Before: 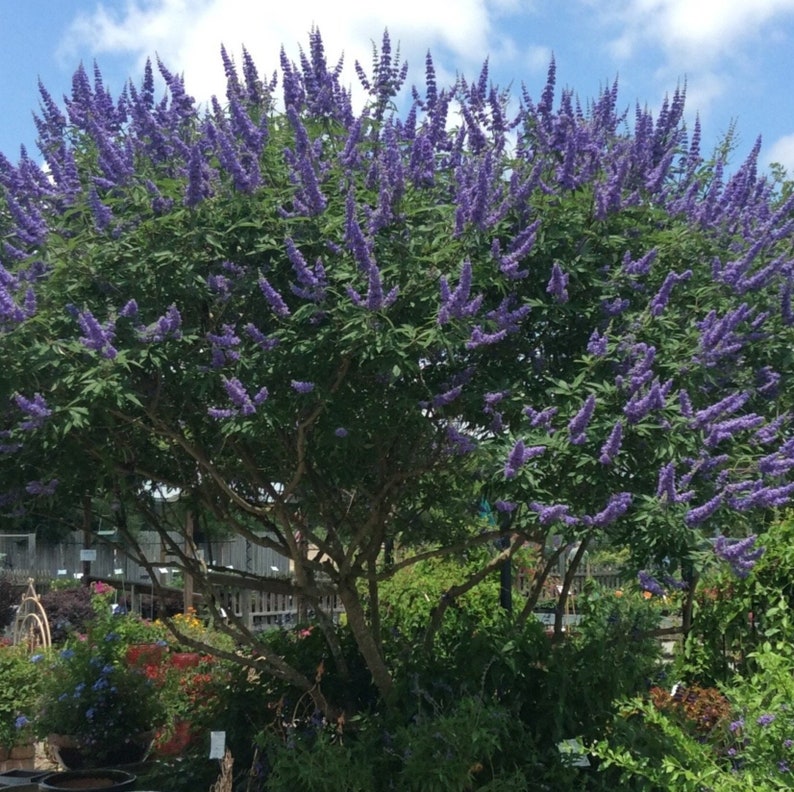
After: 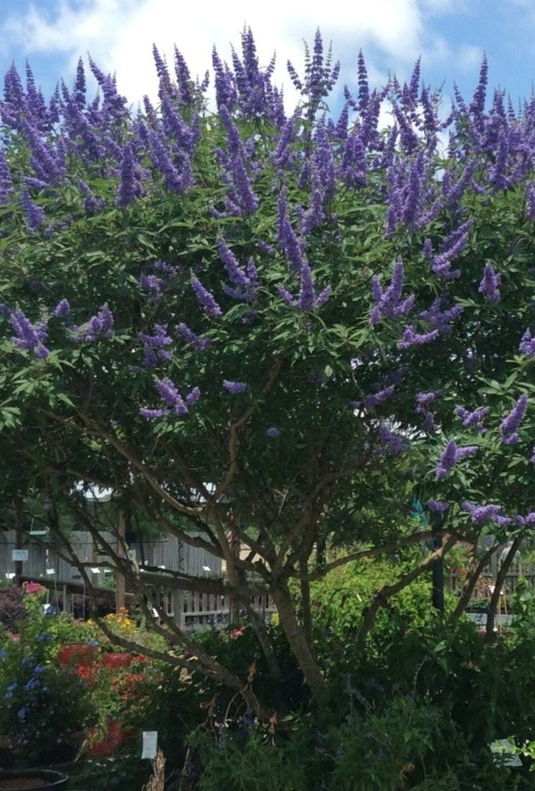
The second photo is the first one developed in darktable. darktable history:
crop and rotate: left 8.683%, right 23.852%
tone equalizer: edges refinement/feathering 500, mask exposure compensation -1.57 EV, preserve details no
